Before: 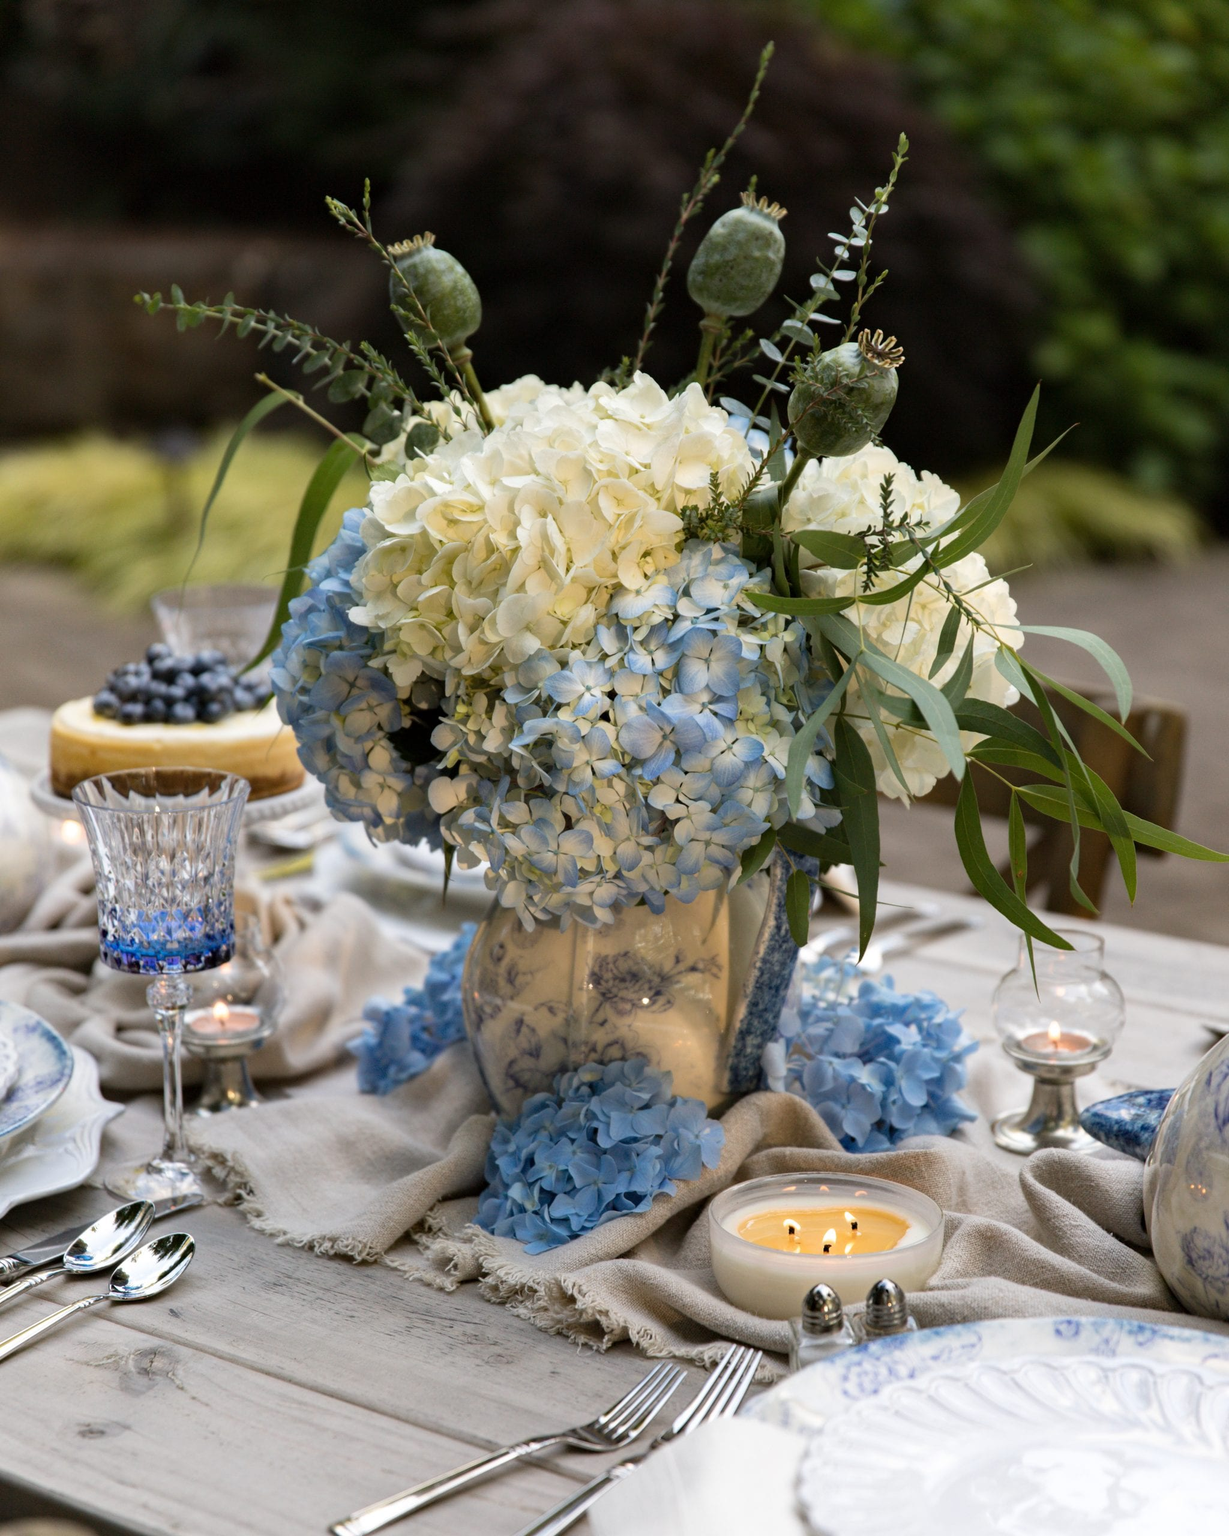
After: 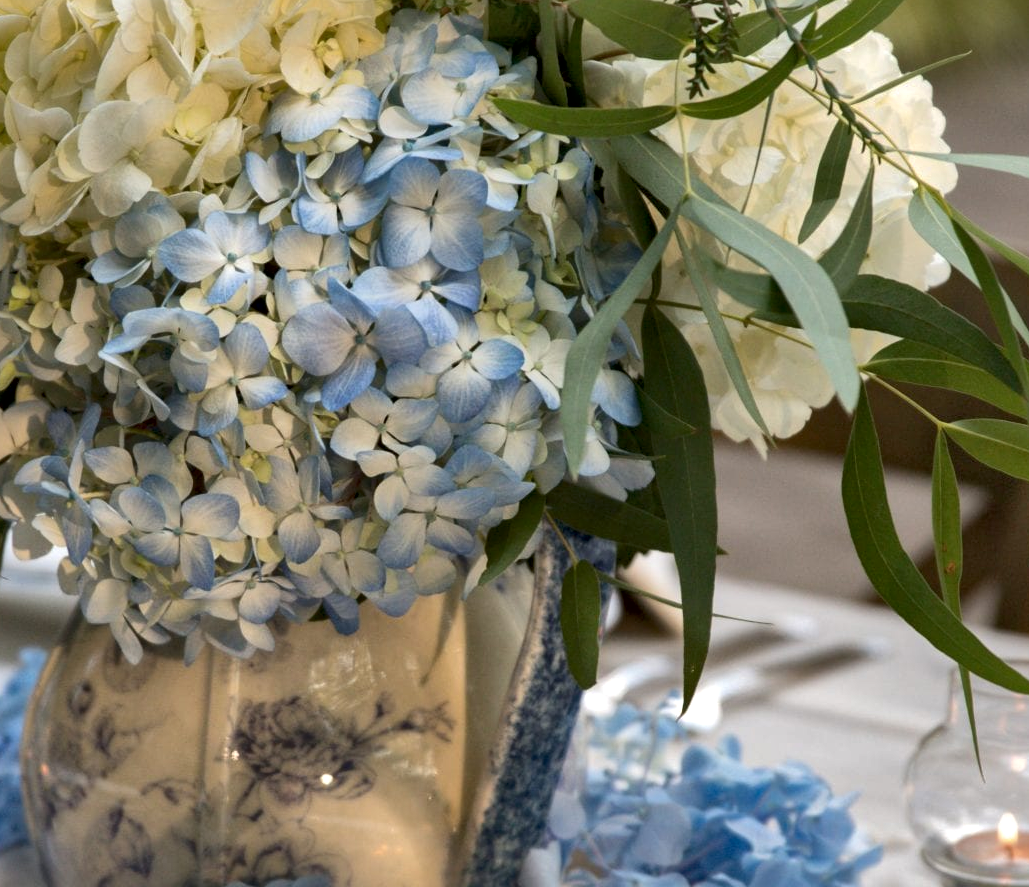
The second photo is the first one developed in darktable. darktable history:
local contrast: mode bilateral grid, contrast 25, coarseness 60, detail 151%, midtone range 0.2
crop: left 36.607%, top 34.735%, right 13.146%, bottom 30.611%
shadows and highlights: on, module defaults
